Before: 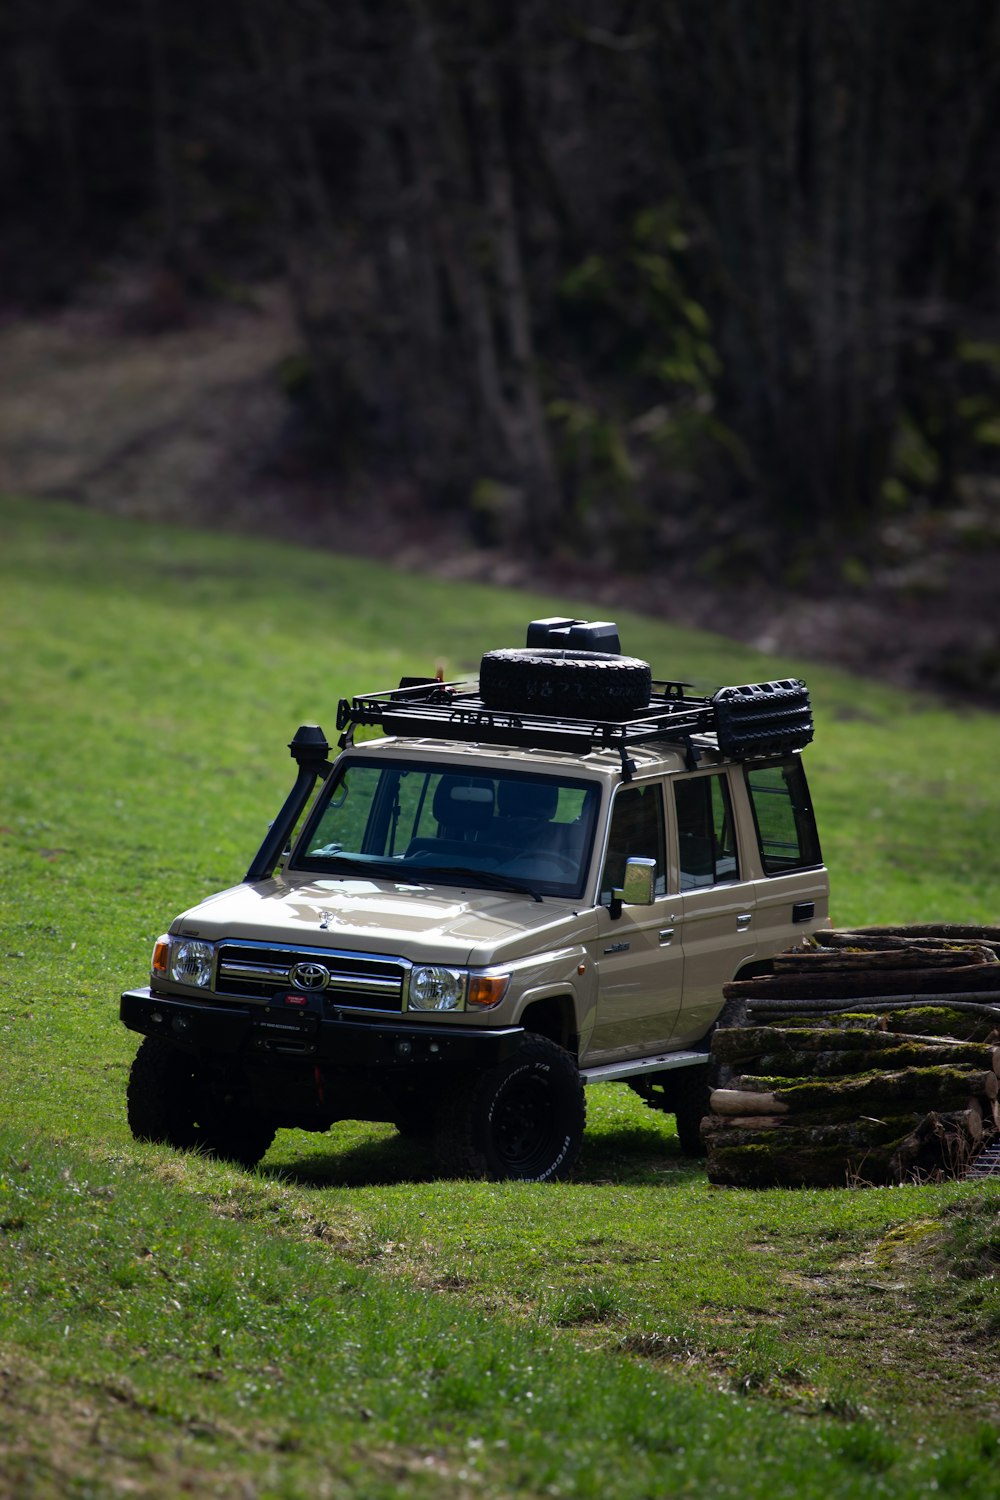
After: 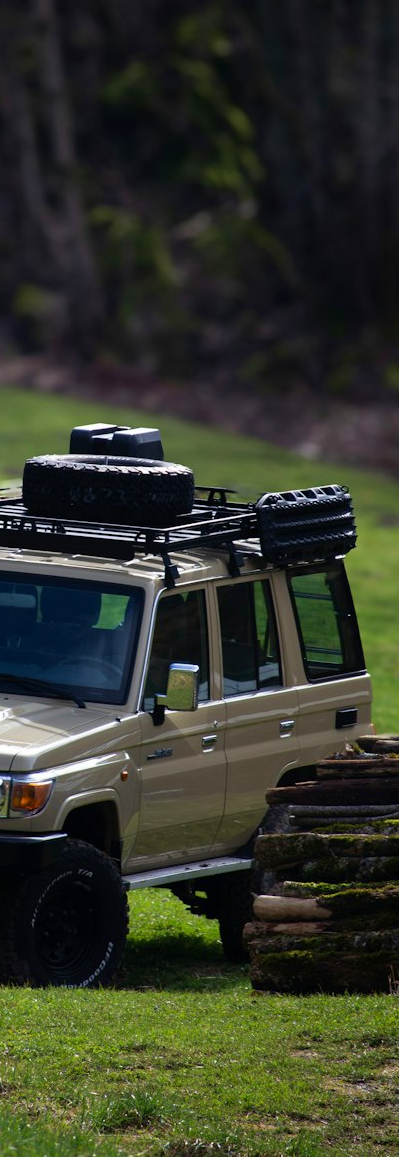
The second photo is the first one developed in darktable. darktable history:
crop: left 45.785%, top 12.938%, right 14.22%, bottom 9.88%
velvia: on, module defaults
